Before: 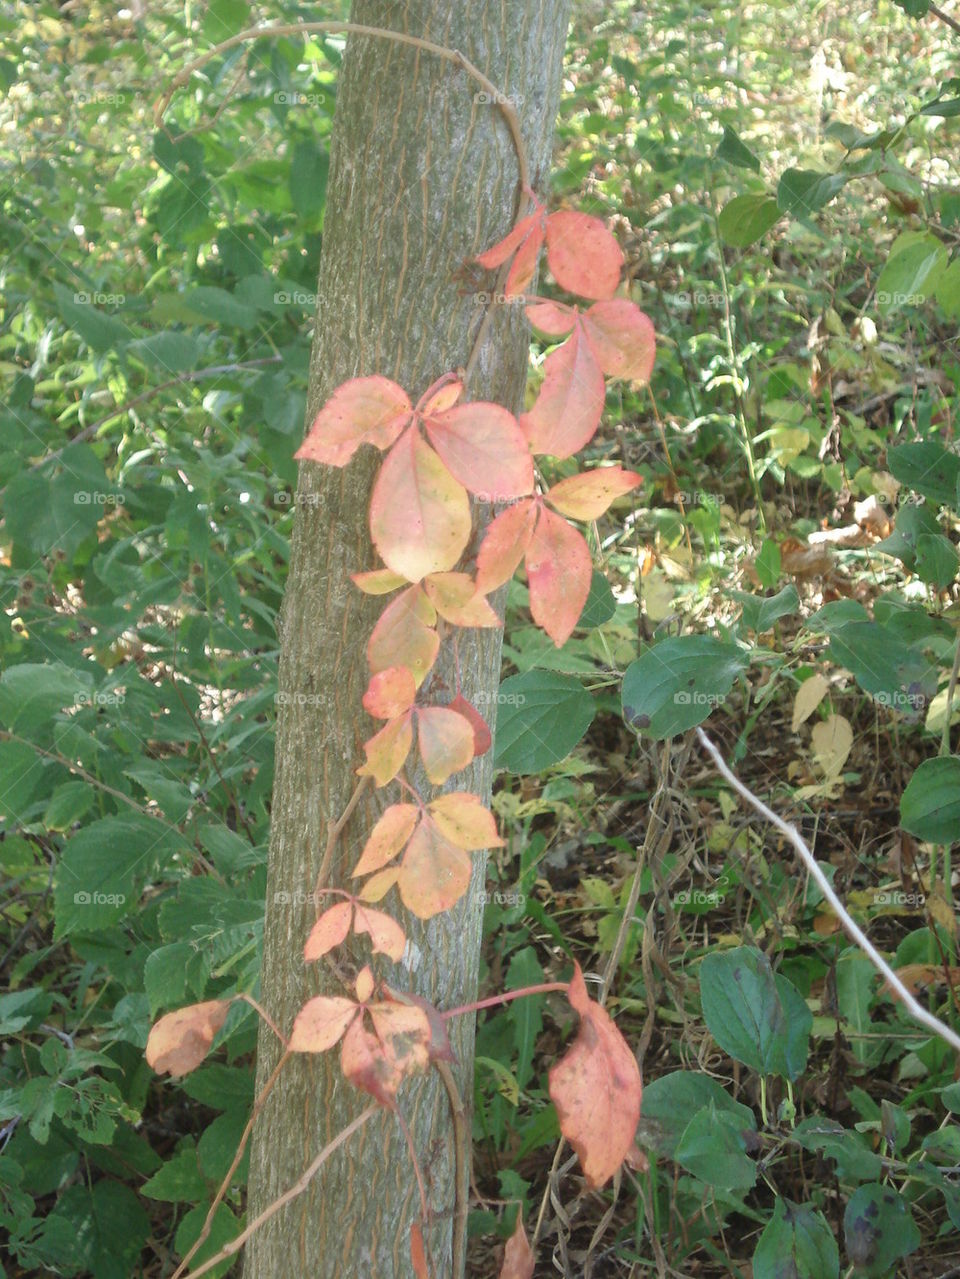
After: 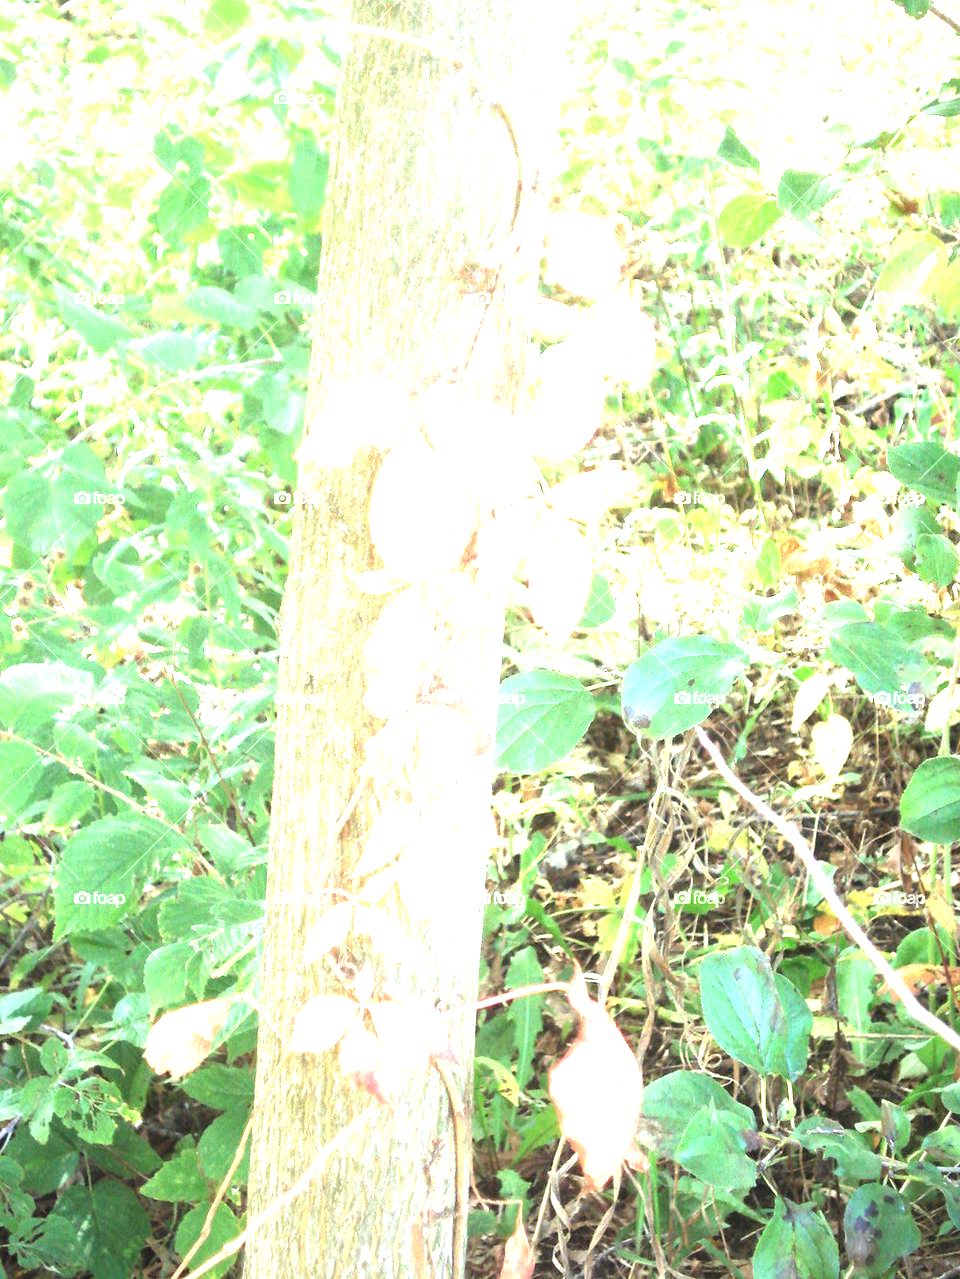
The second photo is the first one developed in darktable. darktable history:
exposure: black level correction 0, exposure 1.2 EV, compensate highlight preservation false
vignetting: fall-off radius 63.59%, saturation -0.023
levels: levels [0.012, 0.367, 0.697]
